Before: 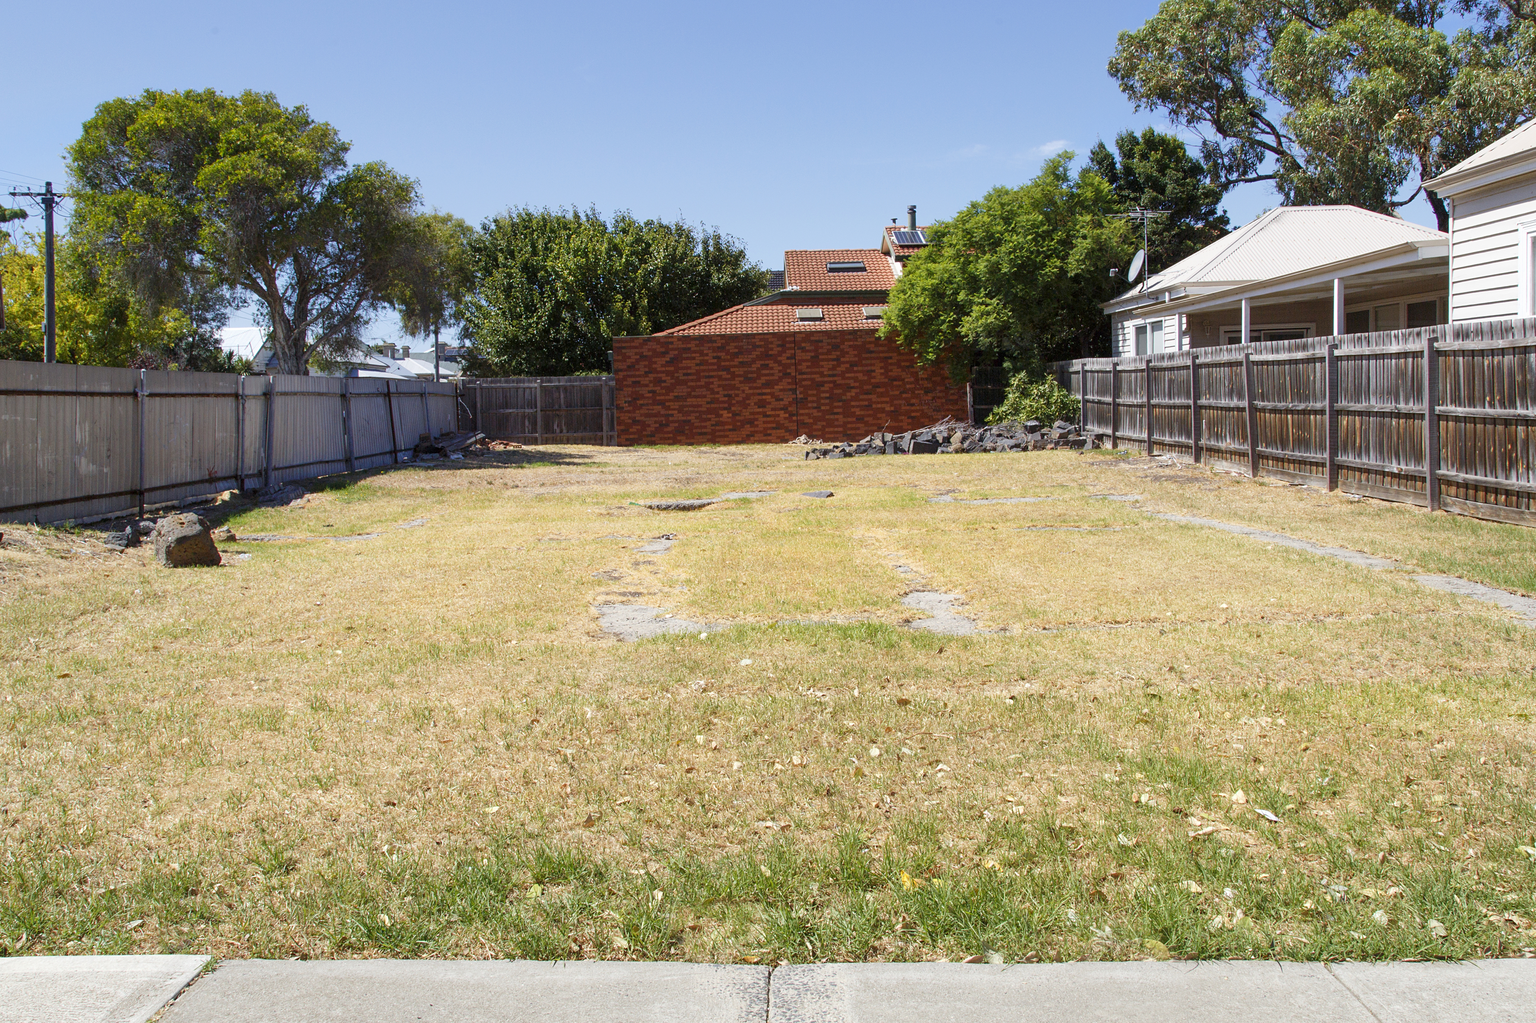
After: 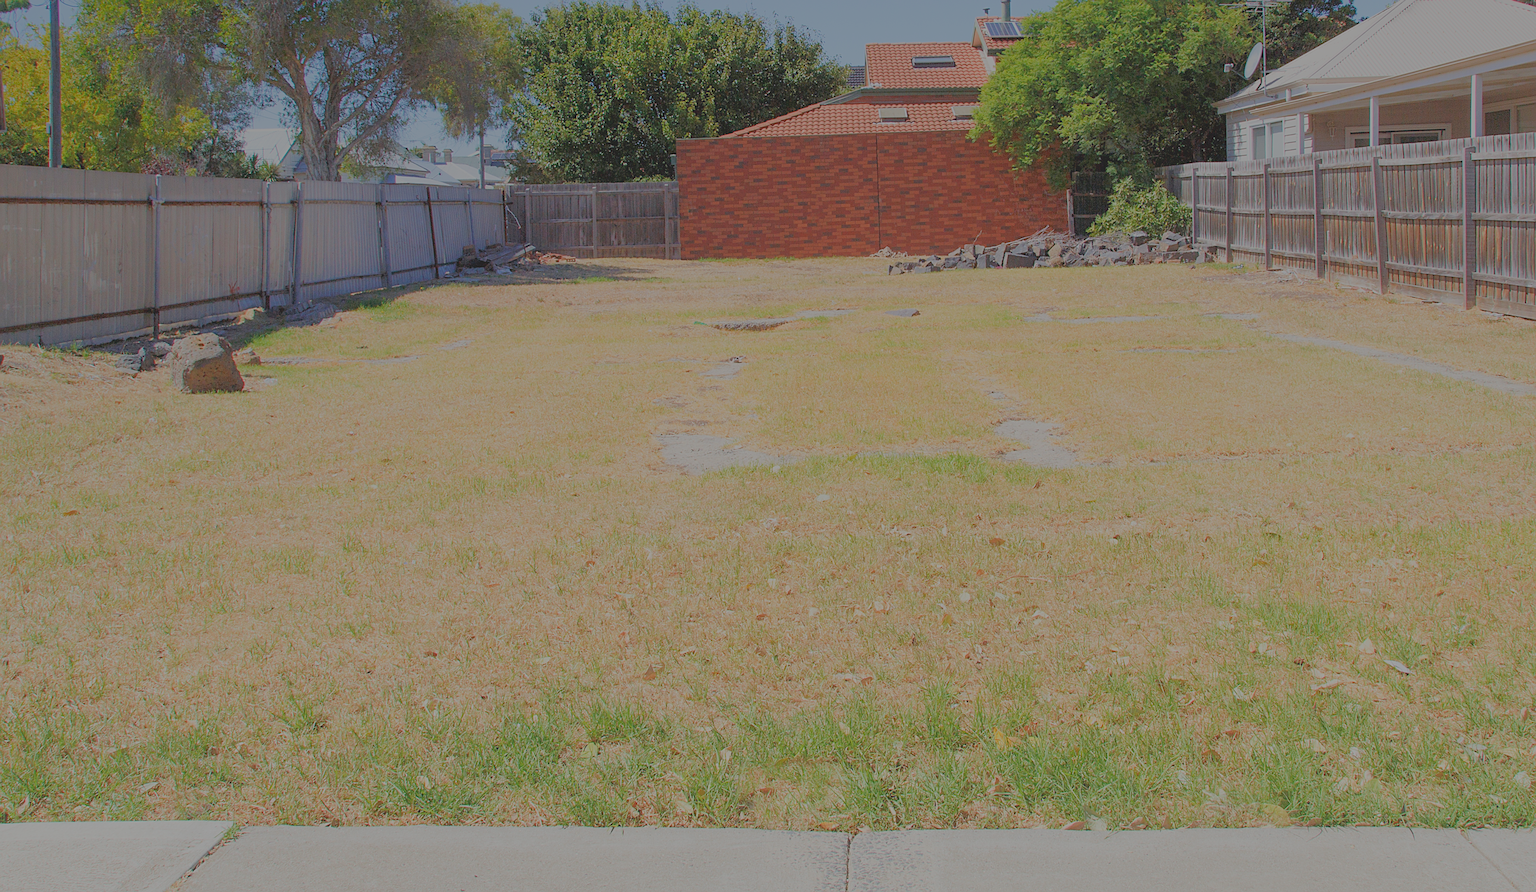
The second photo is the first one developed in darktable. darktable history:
local contrast: detail 70%
sharpen: on, module defaults
filmic rgb: black relative exposure -13.88 EV, white relative exposure 7.95 EV, hardness 3.74, latitude 49.06%, contrast 0.503
crop: top 20.657%, right 9.324%, bottom 0.21%
